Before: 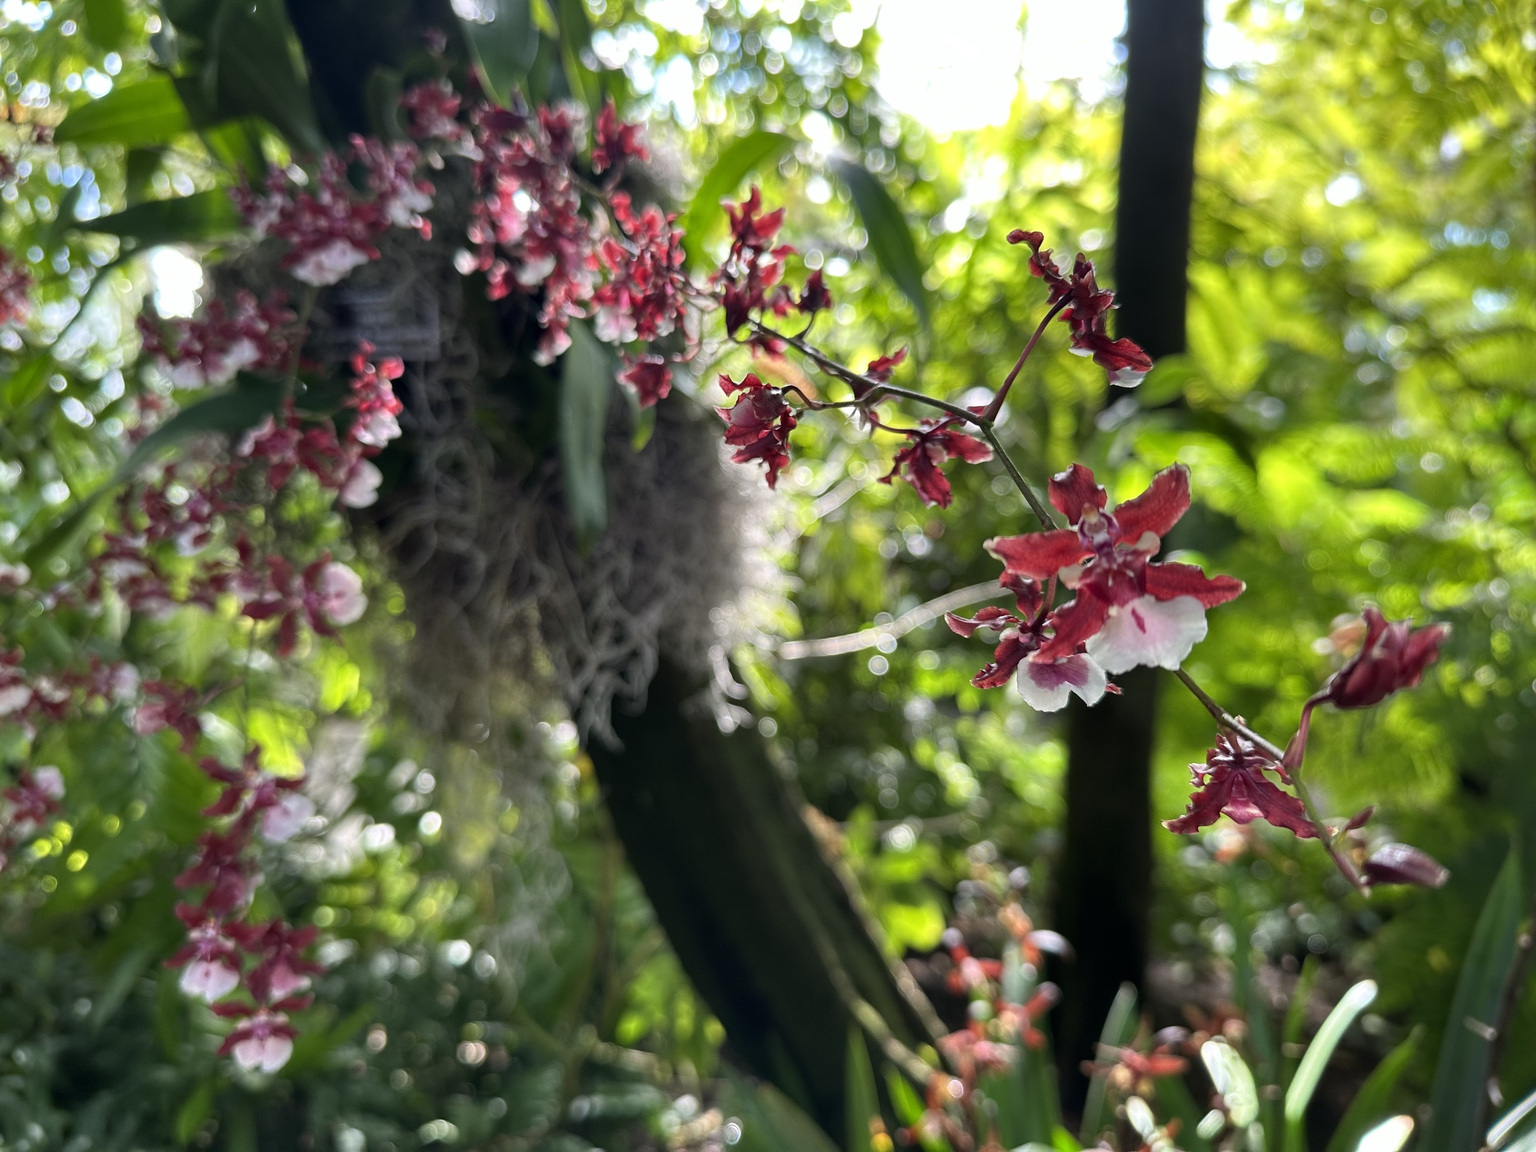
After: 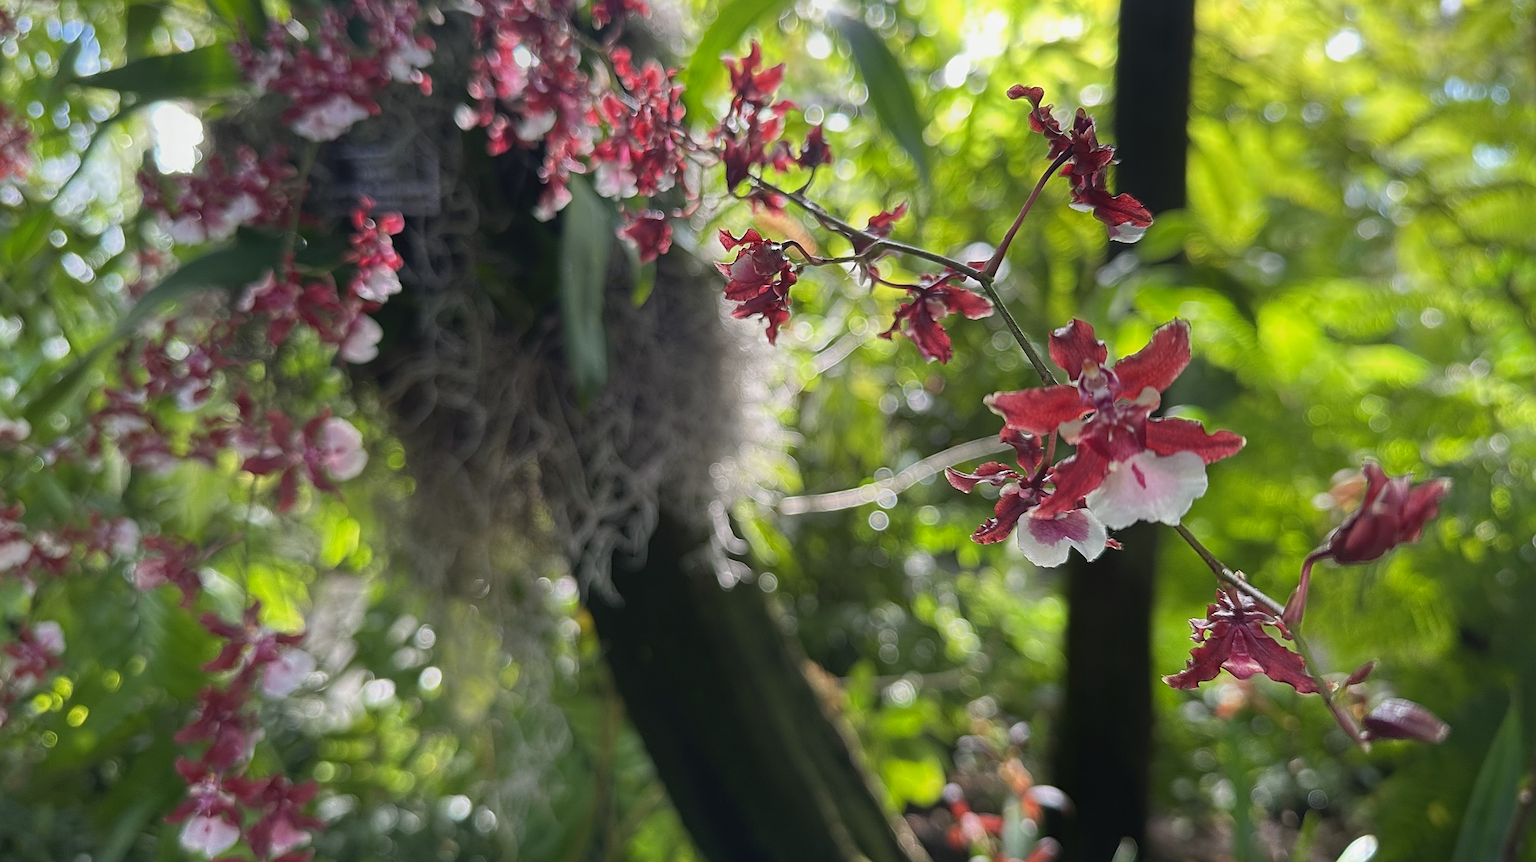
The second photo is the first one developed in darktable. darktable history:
sharpen: on, module defaults
tone equalizer: edges refinement/feathering 500, mask exposure compensation -1.57 EV, preserve details no
contrast equalizer: octaves 7, y [[0.439, 0.44, 0.442, 0.457, 0.493, 0.498], [0.5 ×6], [0.5 ×6], [0 ×6], [0 ×6]]
crop and rotate: top 12.589%, bottom 12.488%
